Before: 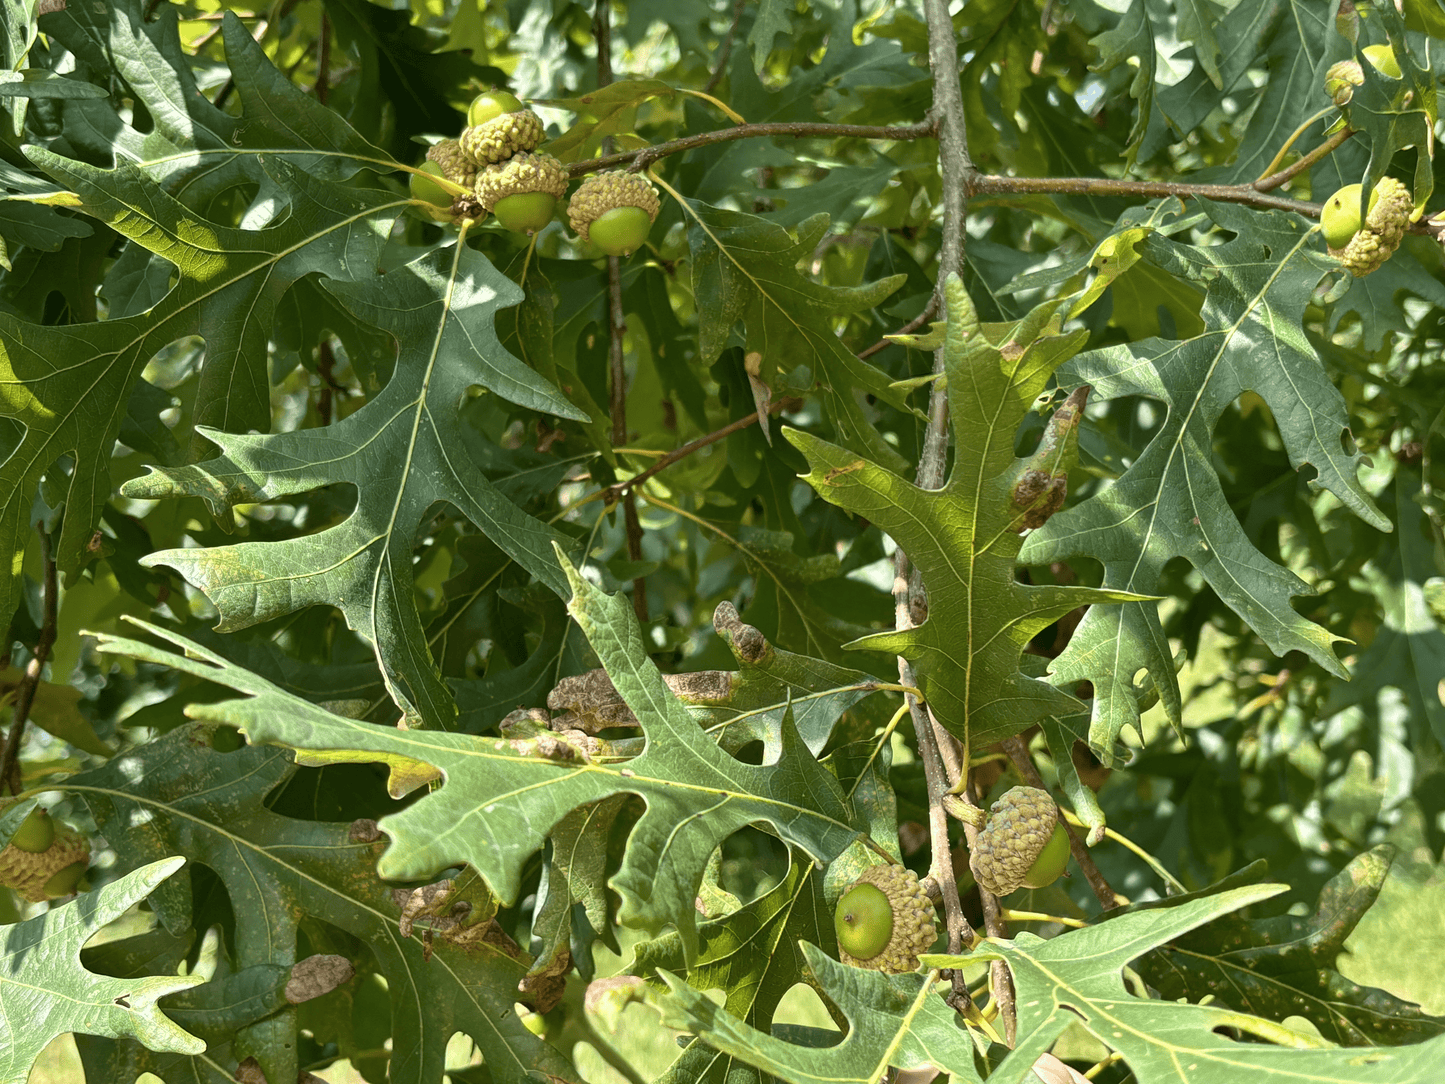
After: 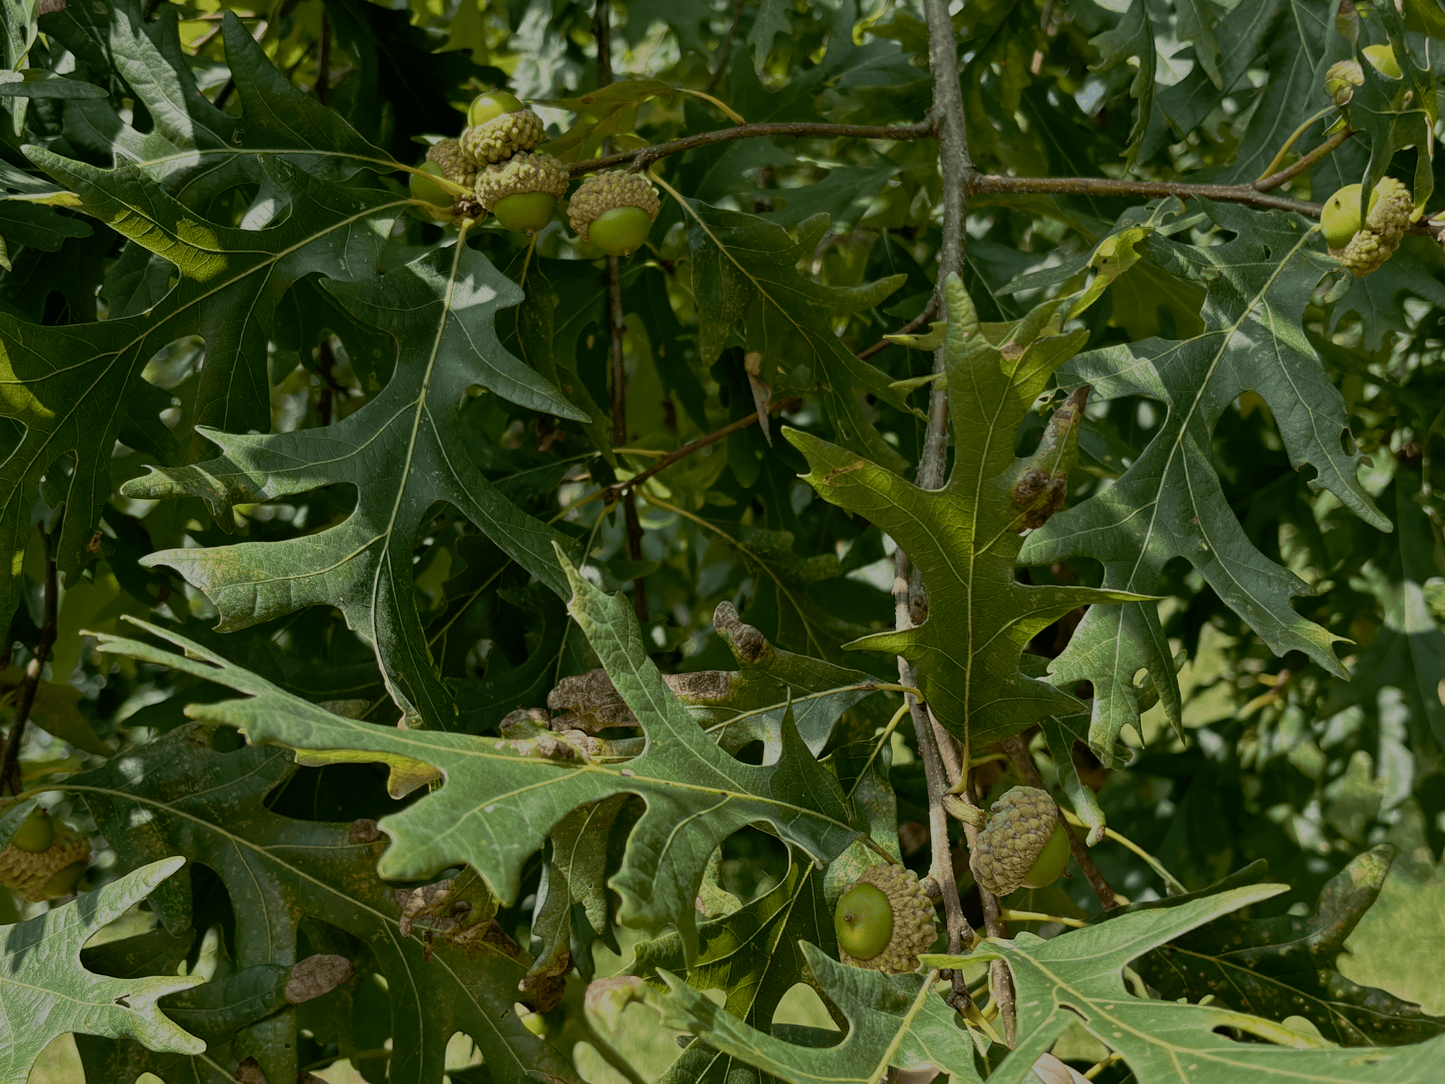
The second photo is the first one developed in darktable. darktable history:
tone curve: curves: ch0 [(0, 0) (0.004, 0.001) (0.133, 0.16) (0.325, 0.399) (0.475, 0.588) (0.832, 0.903) (1, 1)], preserve colors none
exposure: exposure -1.963 EV, compensate exposure bias true, compensate highlight preservation false
base curve: preserve colors none
